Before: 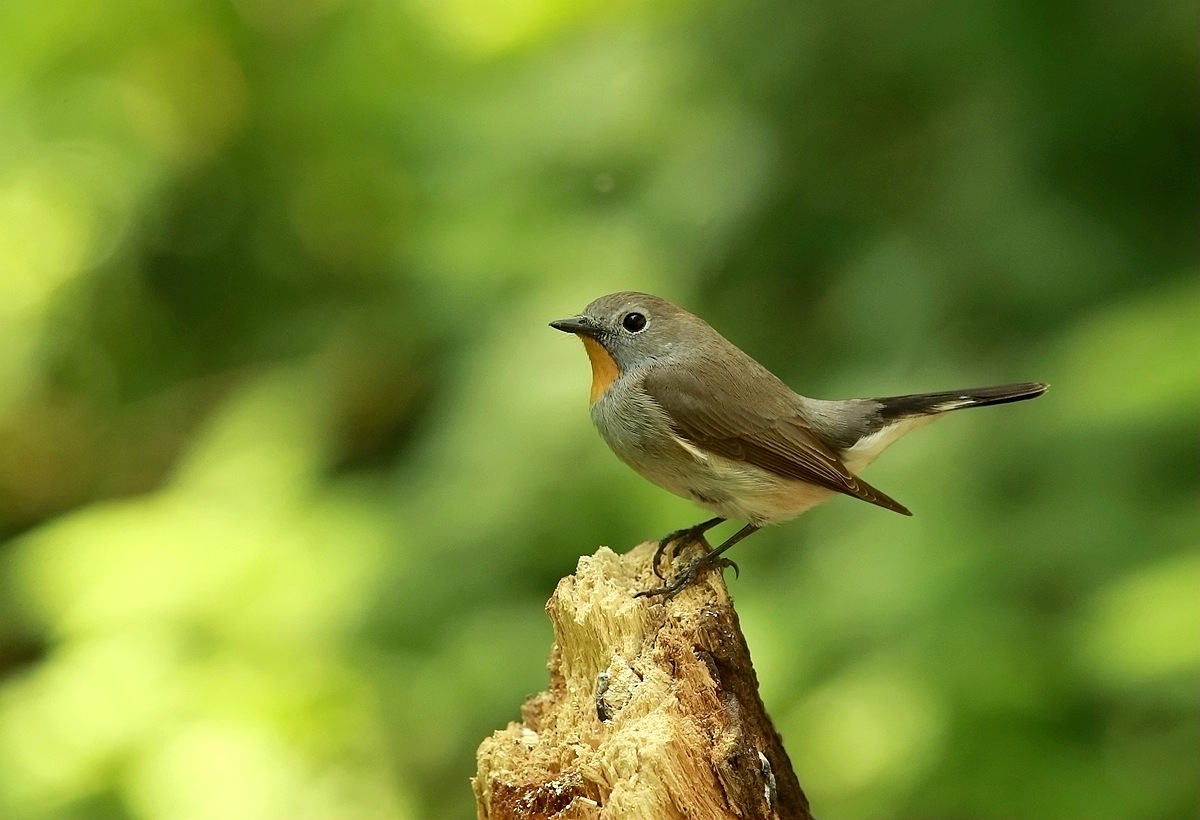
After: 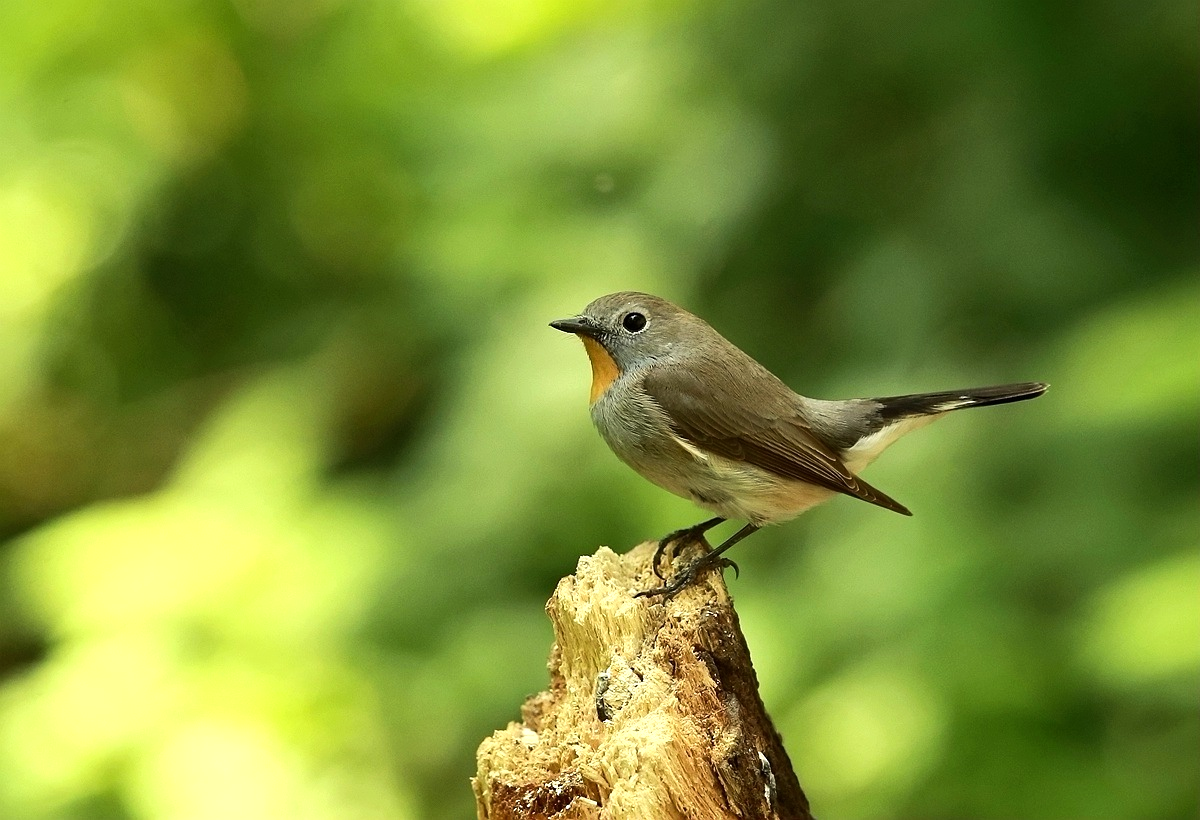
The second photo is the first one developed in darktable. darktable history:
tone equalizer: -8 EV -0.454 EV, -7 EV -0.397 EV, -6 EV -0.313 EV, -5 EV -0.19 EV, -3 EV 0.235 EV, -2 EV 0.358 EV, -1 EV 0.37 EV, +0 EV 0.43 EV, edges refinement/feathering 500, mask exposure compensation -1.57 EV, preserve details no
